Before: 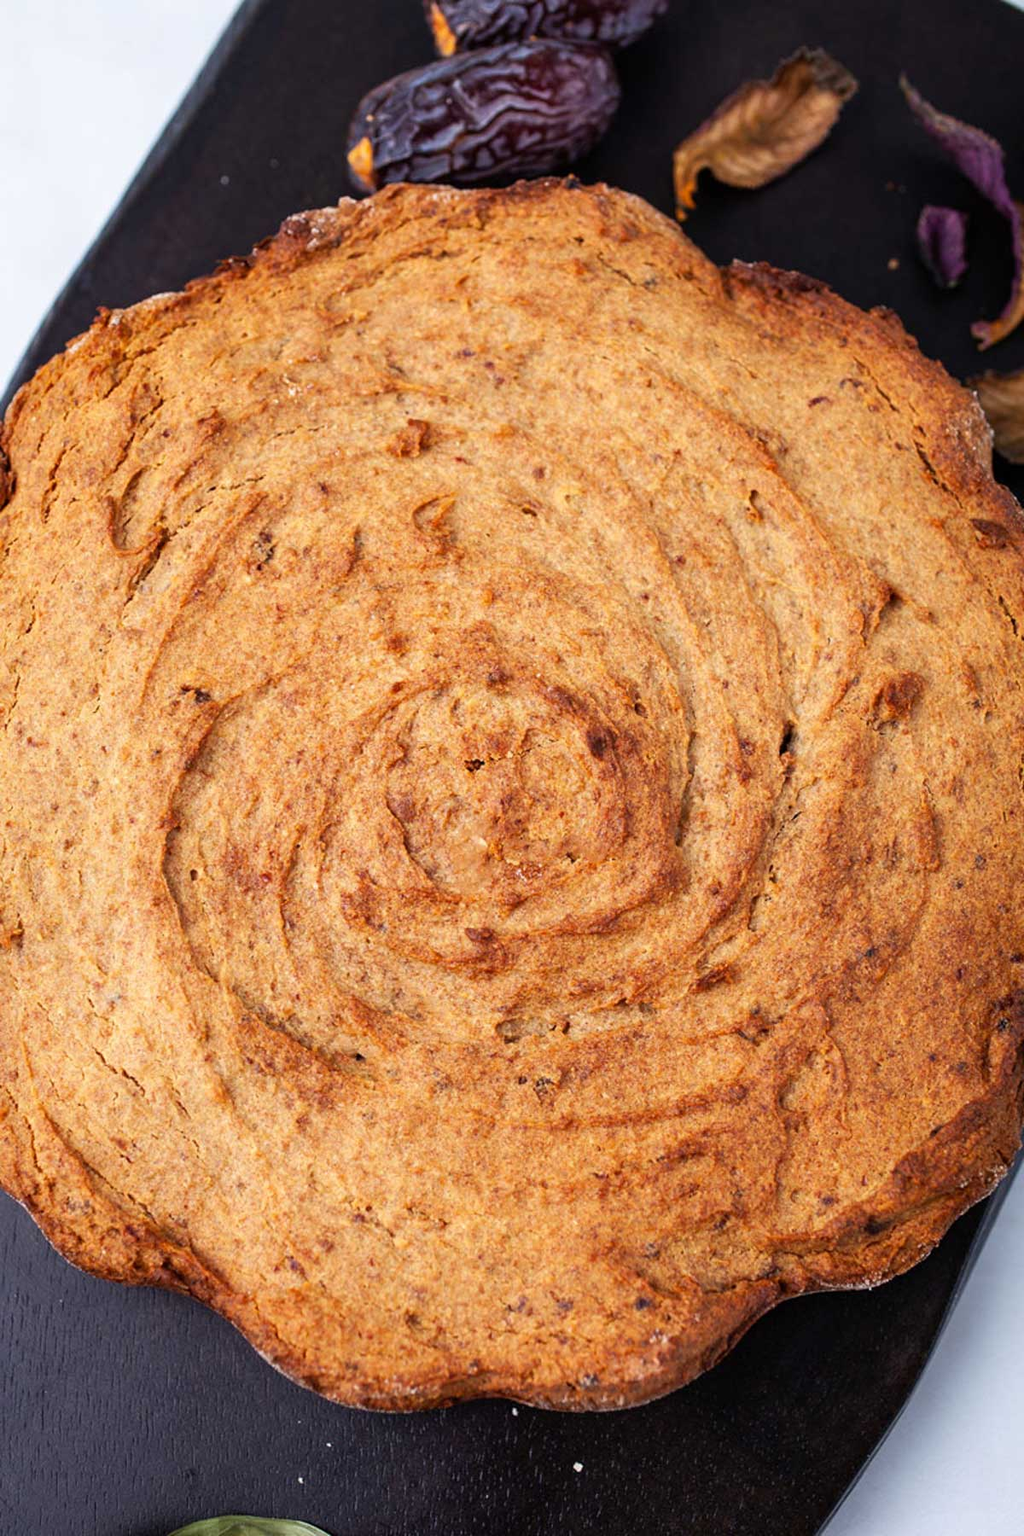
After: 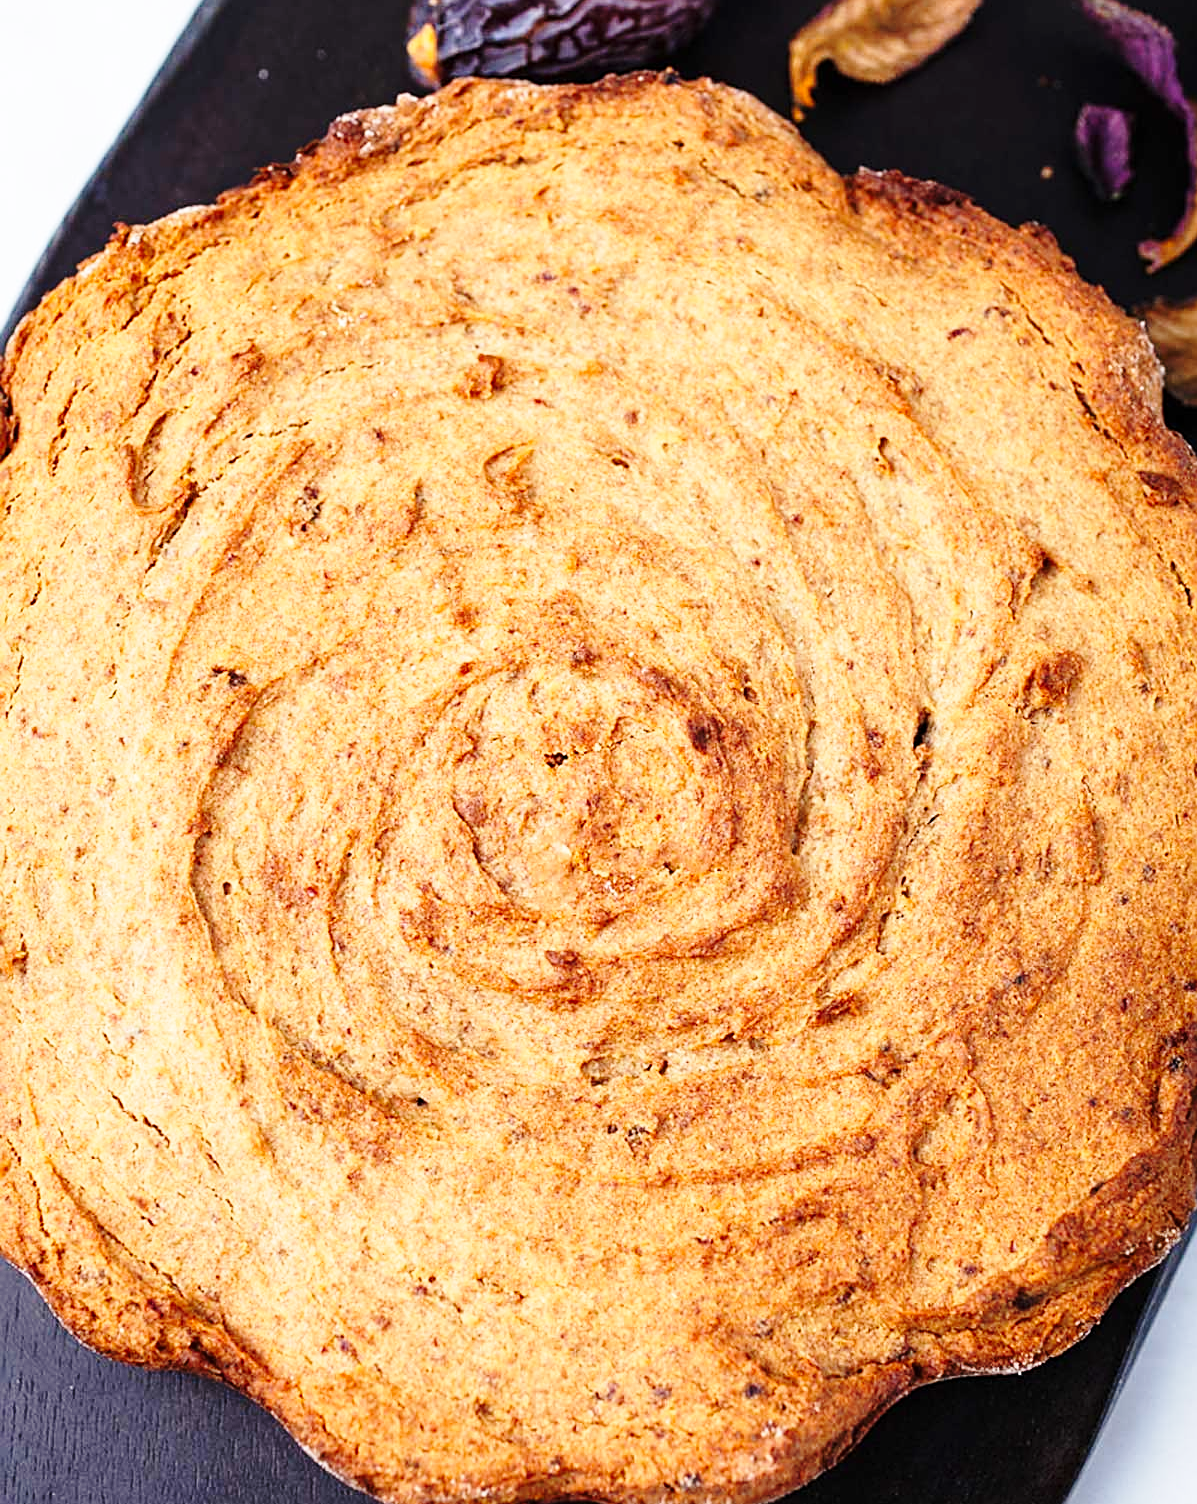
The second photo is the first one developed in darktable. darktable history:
crop: top 7.625%, bottom 8.027%
contrast brightness saturation: saturation -0.05
base curve: curves: ch0 [(0, 0) (0.028, 0.03) (0.121, 0.232) (0.46, 0.748) (0.859, 0.968) (1, 1)], preserve colors none
sharpen: on, module defaults
